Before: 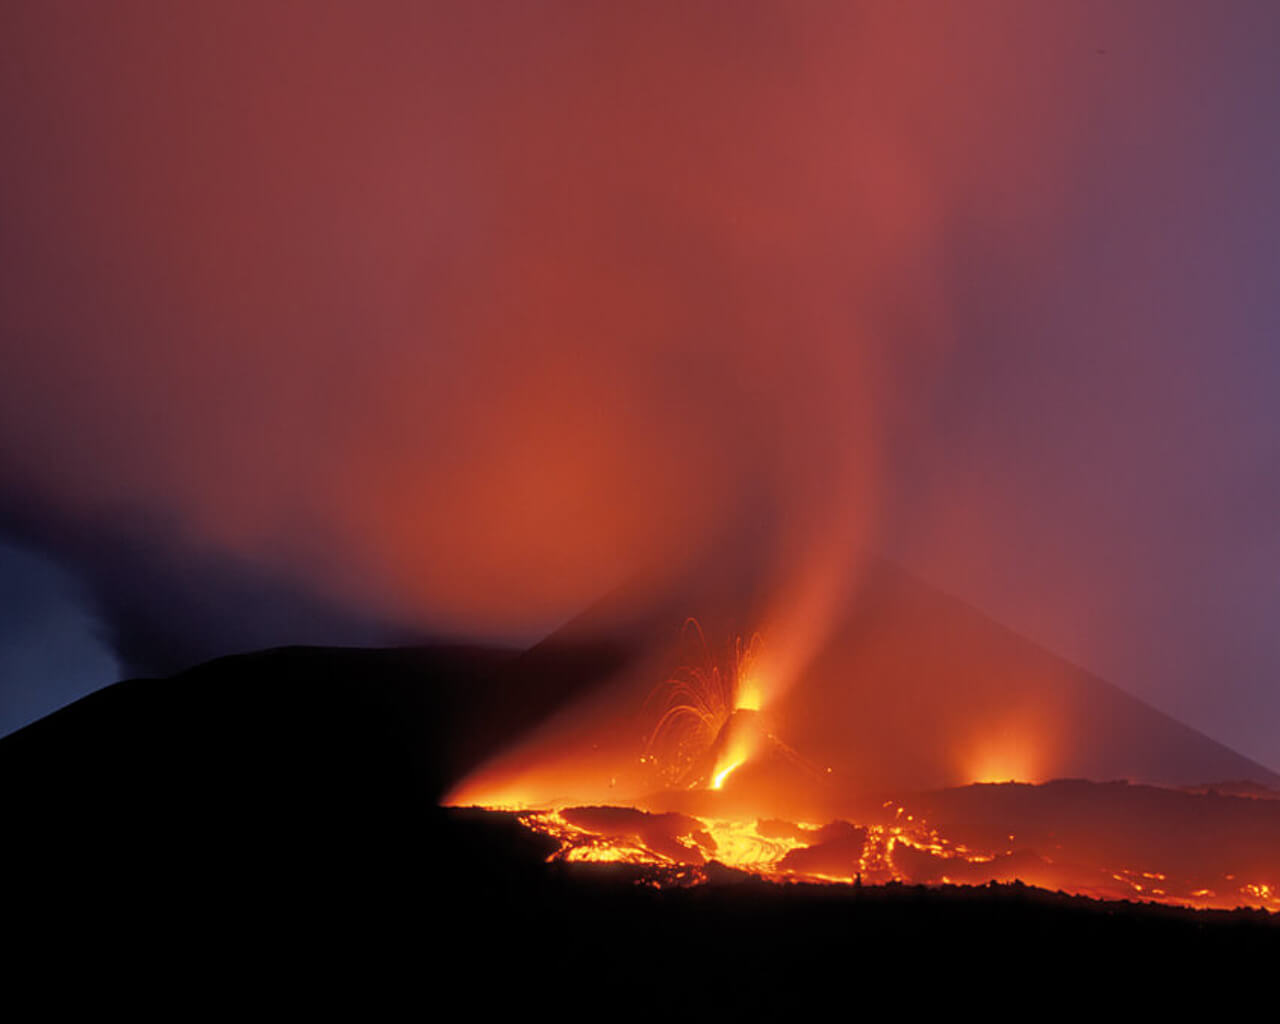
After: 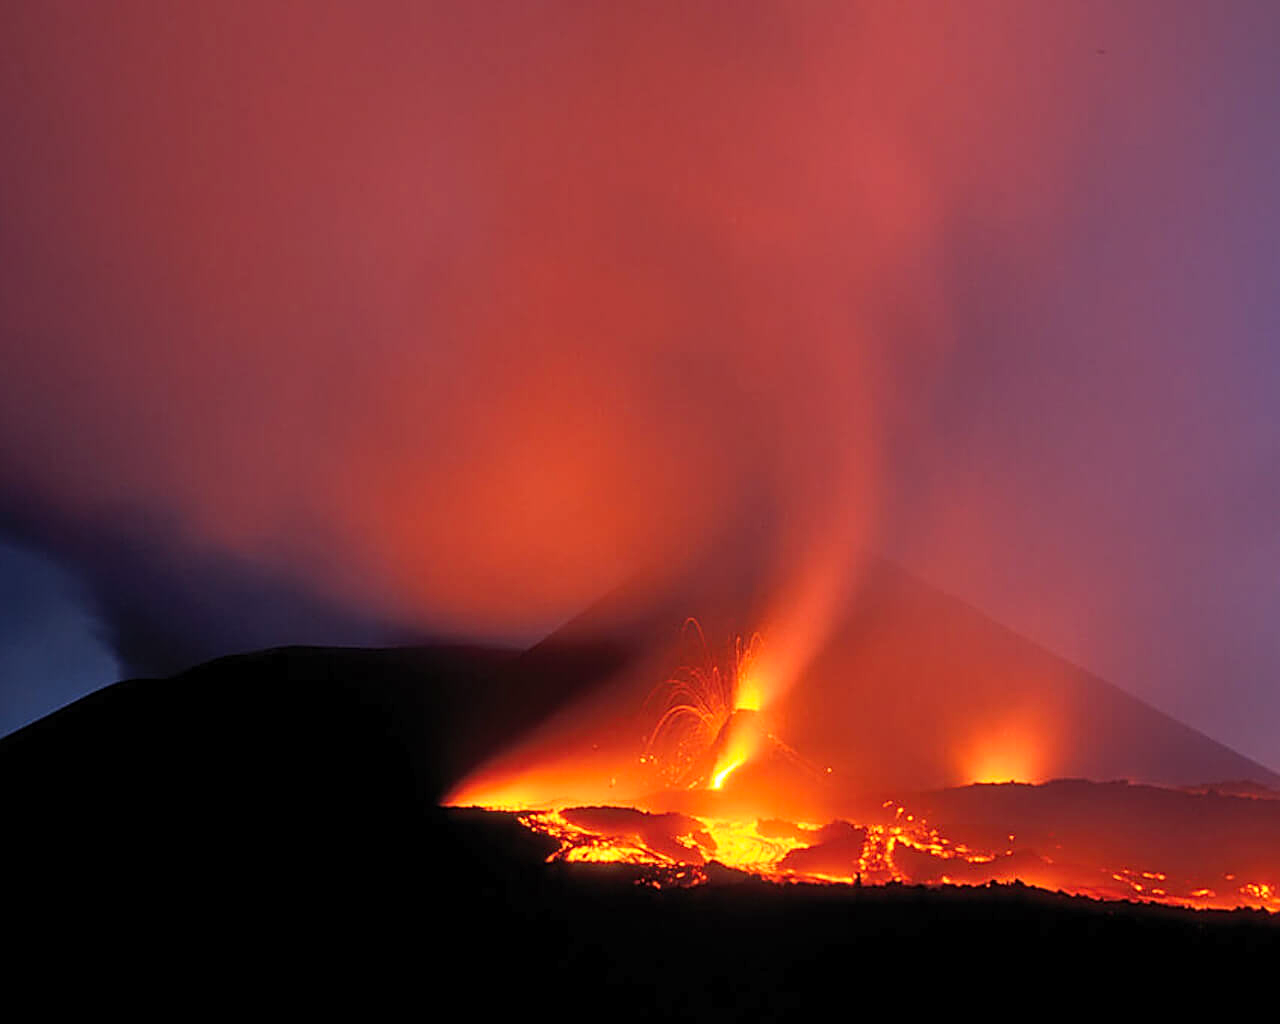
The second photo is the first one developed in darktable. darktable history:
contrast brightness saturation: contrast 0.203, brightness 0.157, saturation 0.227
sharpen: on, module defaults
